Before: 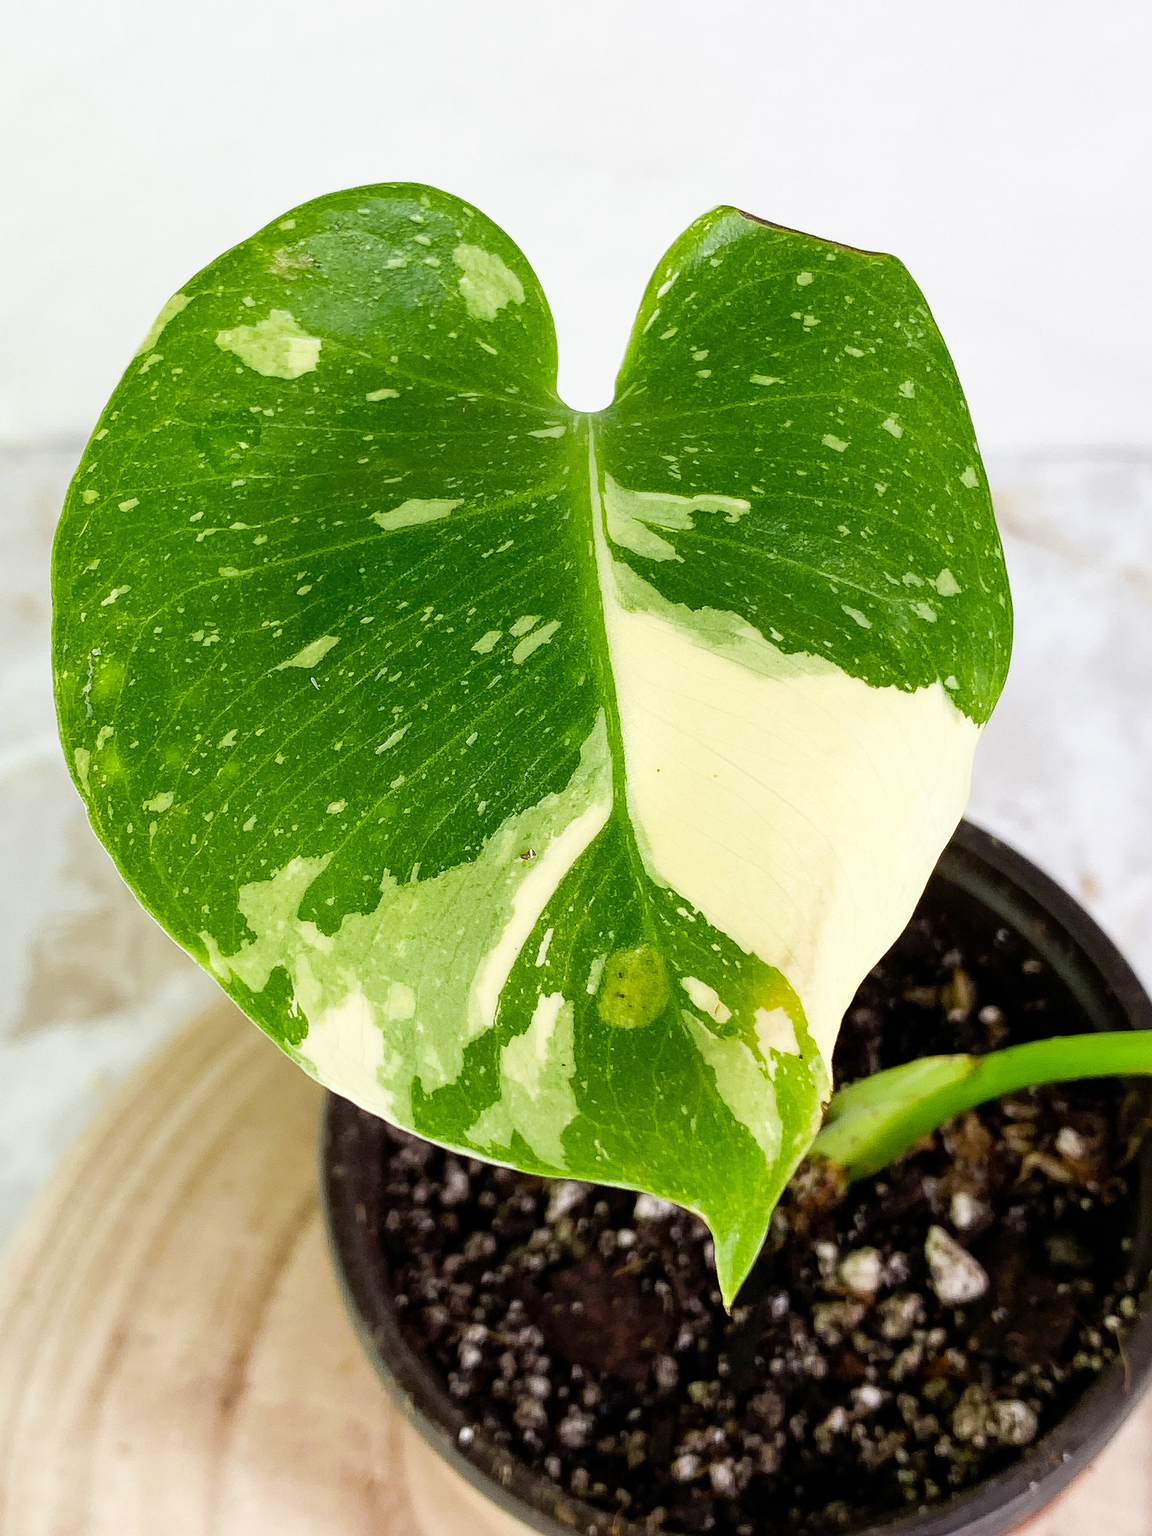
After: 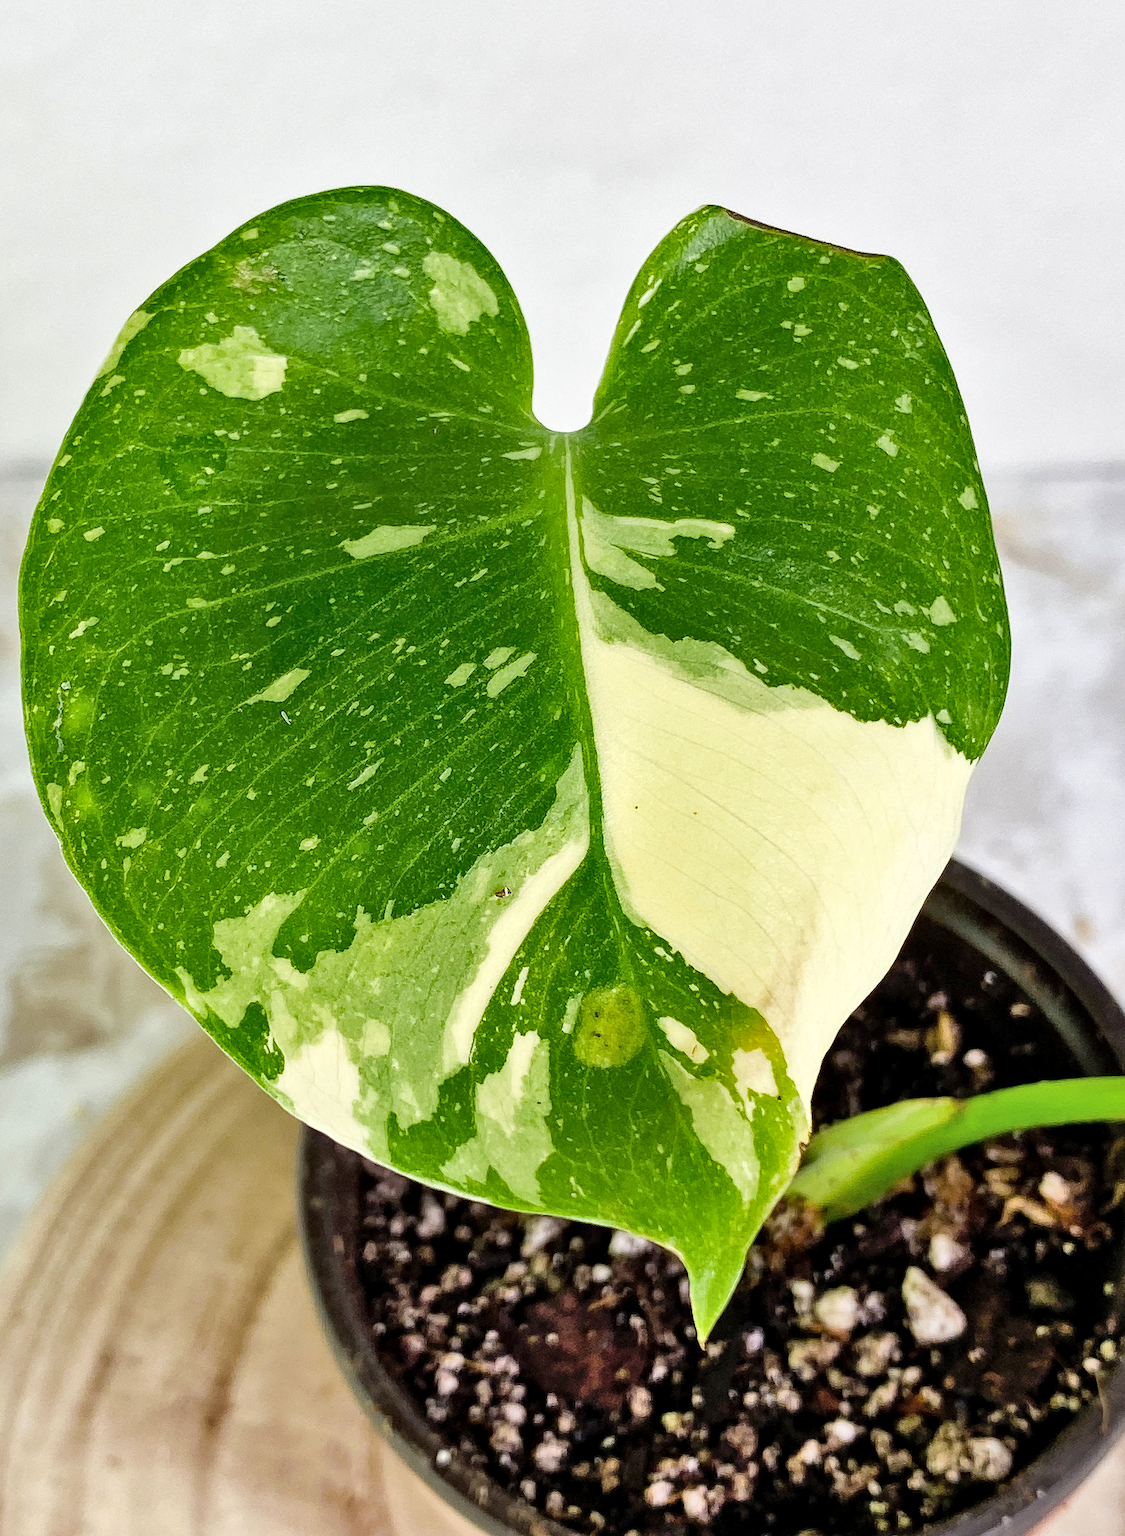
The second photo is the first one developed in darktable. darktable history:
shadows and highlights: shadows 60, soften with gaussian
local contrast: mode bilateral grid, contrast 20, coarseness 50, detail 120%, midtone range 0.2
crop: bottom 0.071%
rotate and perspective: rotation 0.074°, lens shift (vertical) 0.096, lens shift (horizontal) -0.041, crop left 0.043, crop right 0.952, crop top 0.024, crop bottom 0.979
